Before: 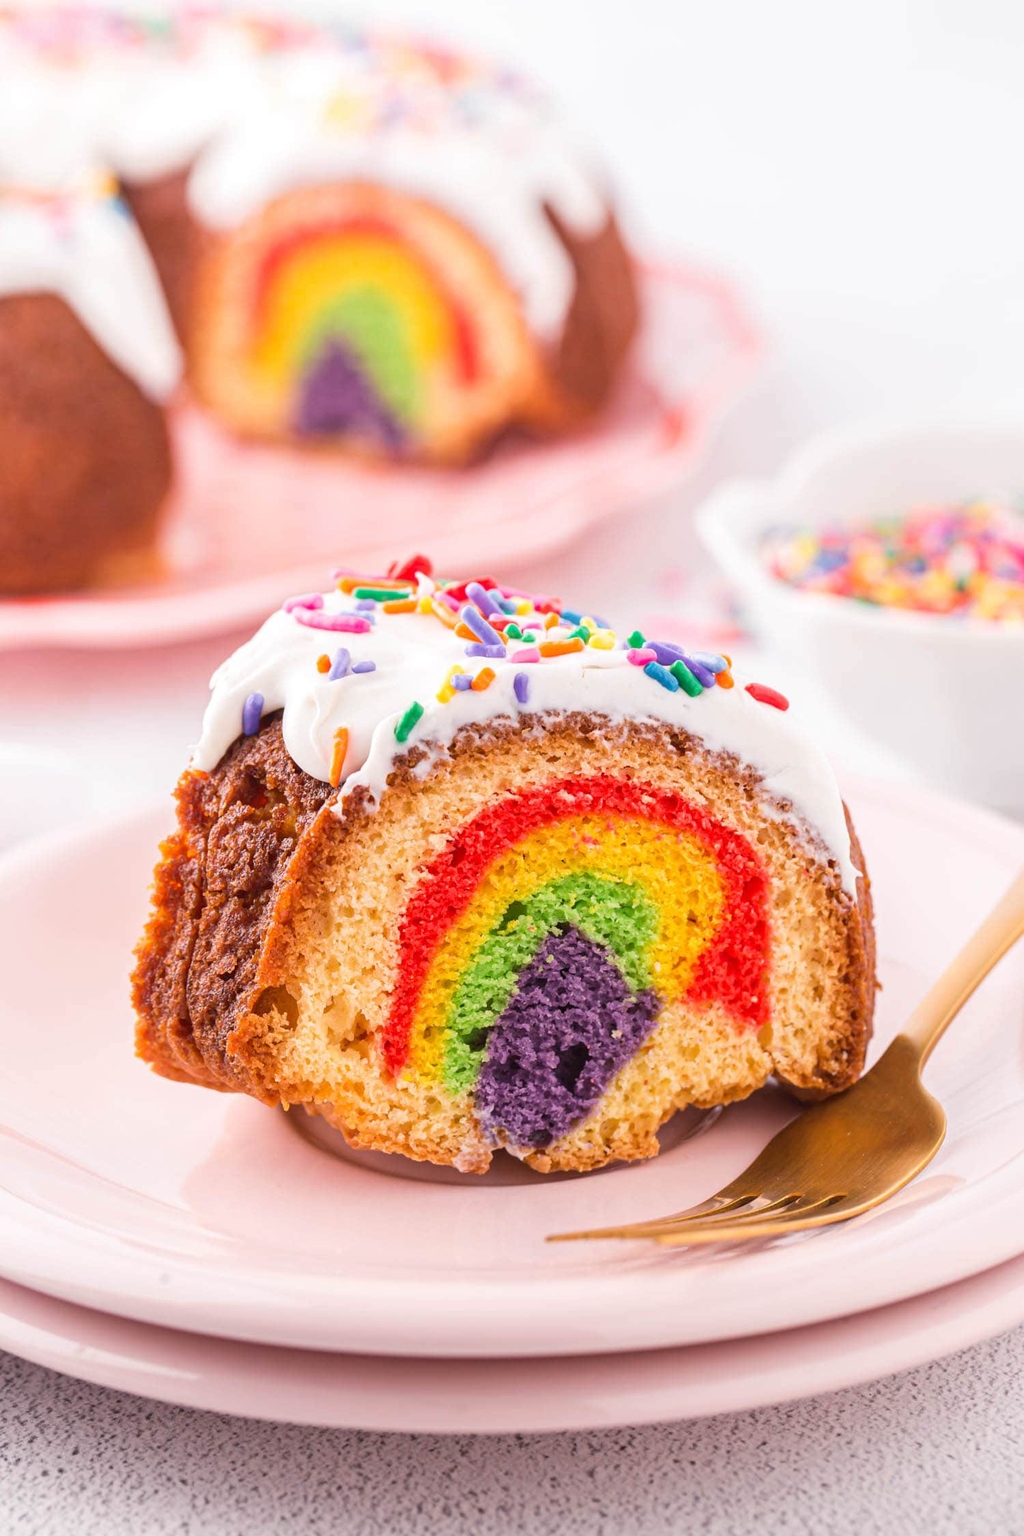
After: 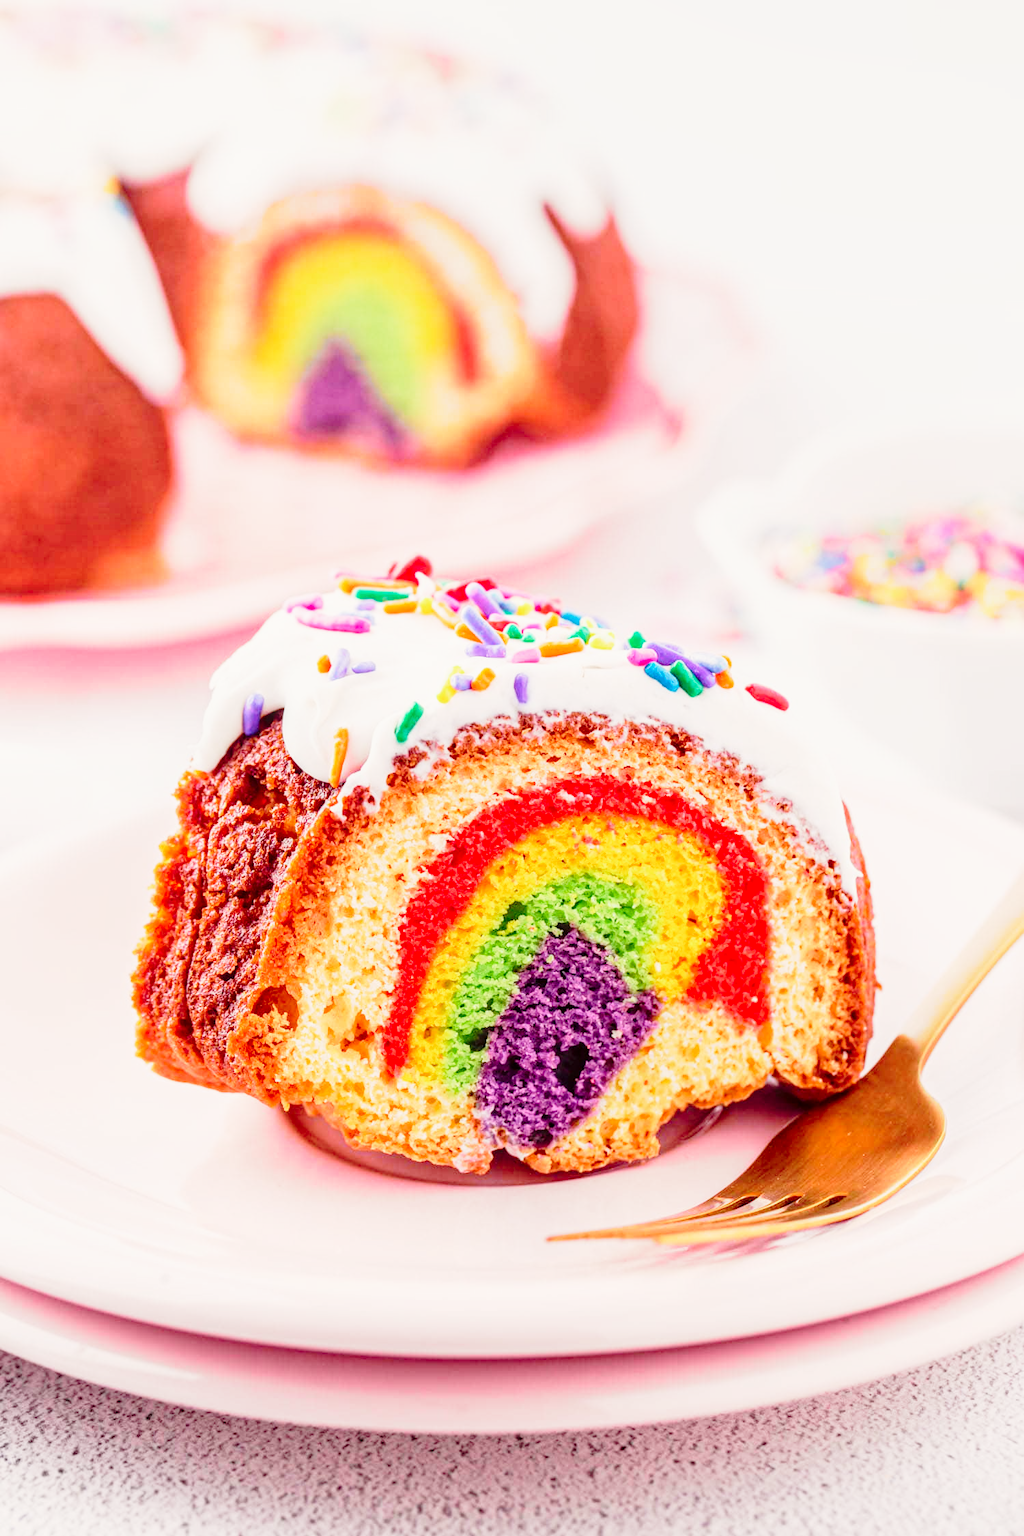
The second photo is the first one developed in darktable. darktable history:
base curve: curves: ch0 [(0, 0) (0.028, 0.03) (0.121, 0.232) (0.46, 0.748) (0.859, 0.968) (1, 1)], preserve colors none
local contrast: on, module defaults
tone curve: curves: ch0 [(0, 0) (0.068, 0.031) (0.183, 0.13) (0.341, 0.319) (0.547, 0.545) (0.828, 0.817) (1, 0.968)]; ch1 [(0, 0) (0.23, 0.166) (0.34, 0.308) (0.371, 0.337) (0.429, 0.408) (0.477, 0.466) (0.499, 0.5) (0.529, 0.528) (0.559, 0.578) (0.743, 0.798) (1, 1)]; ch2 [(0, 0) (0.431, 0.419) (0.495, 0.502) (0.524, 0.525) (0.568, 0.543) (0.6, 0.597) (0.634, 0.644) (0.728, 0.722) (1, 1)], color space Lab, independent channels, preserve colors none
